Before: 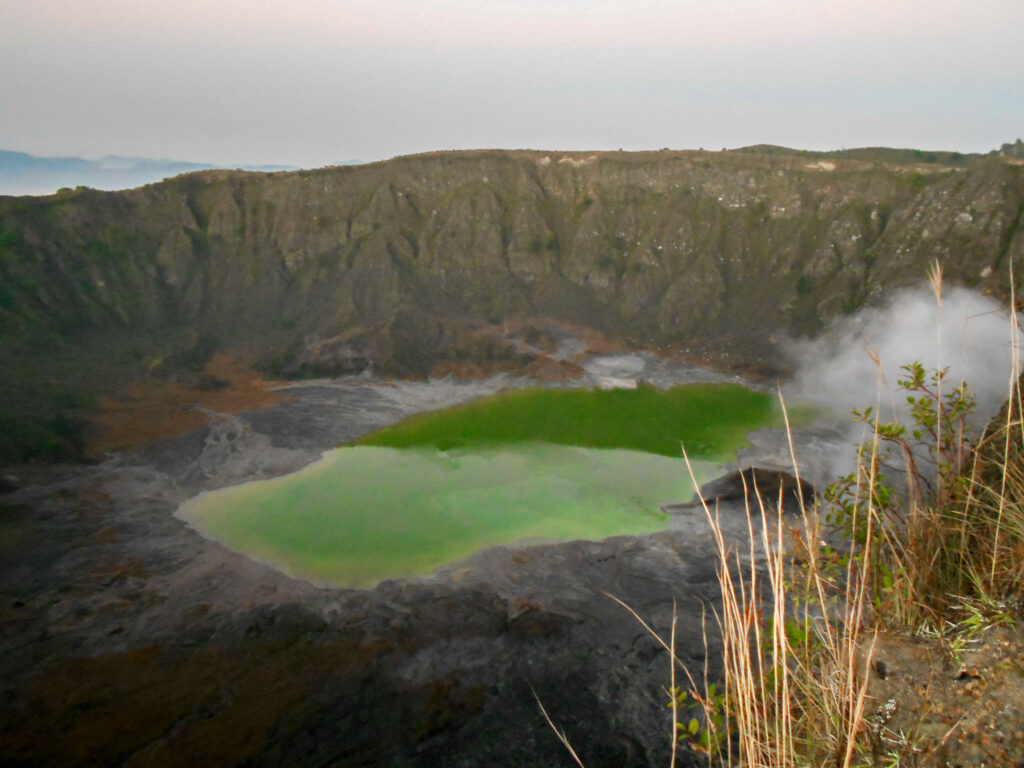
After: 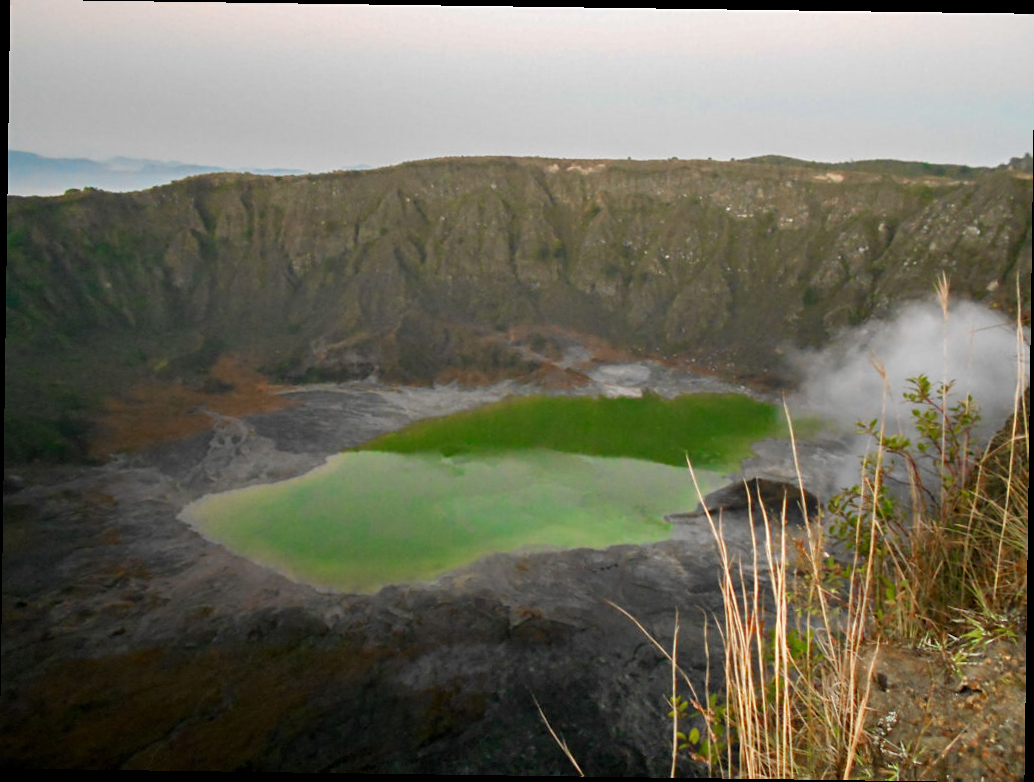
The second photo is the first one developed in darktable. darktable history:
rotate and perspective: rotation 0.8°, automatic cropping off
sharpen: amount 0.2
